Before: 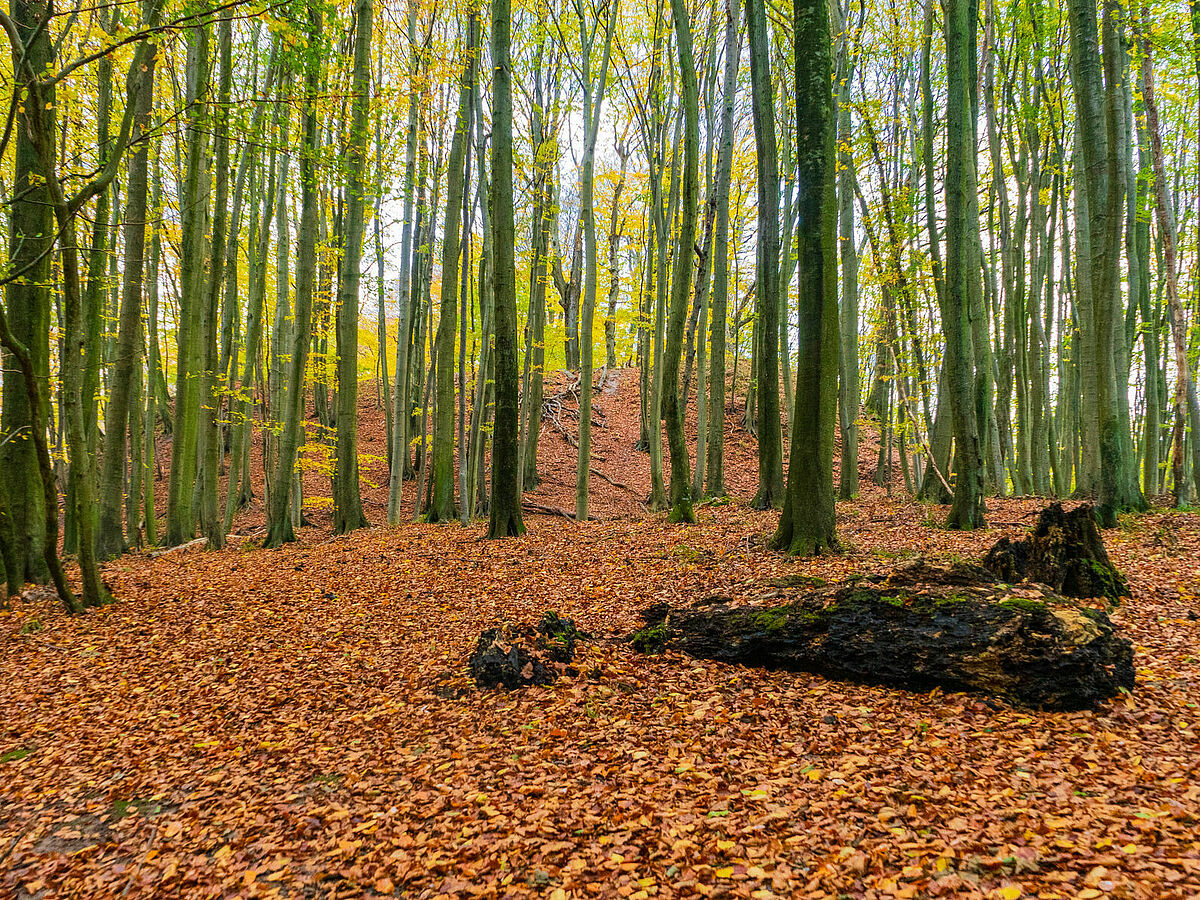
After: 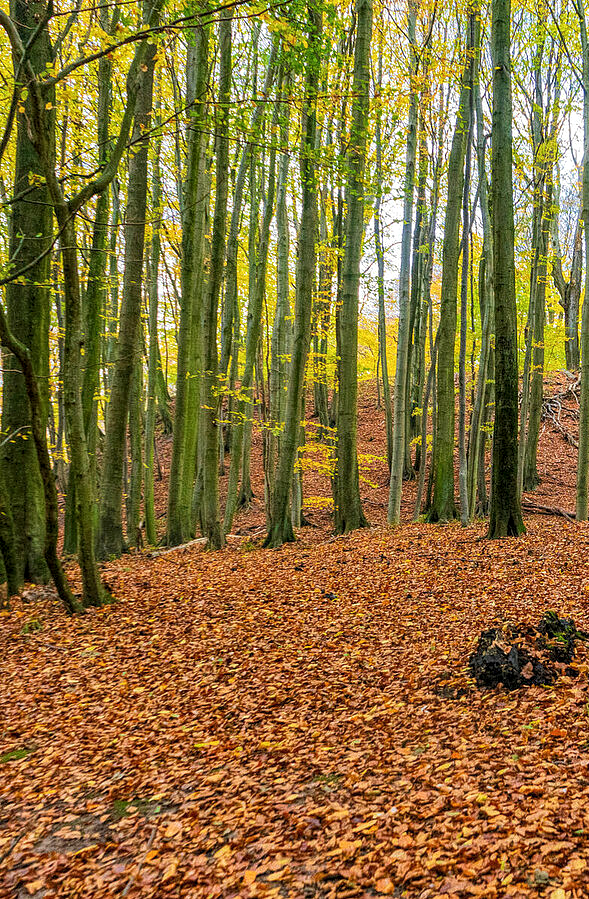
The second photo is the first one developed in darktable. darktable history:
exposure: compensate highlight preservation false
crop and rotate: left 0%, top 0%, right 50.845%
local contrast: highlights 99%, shadows 86%, detail 160%, midtone range 0.2
